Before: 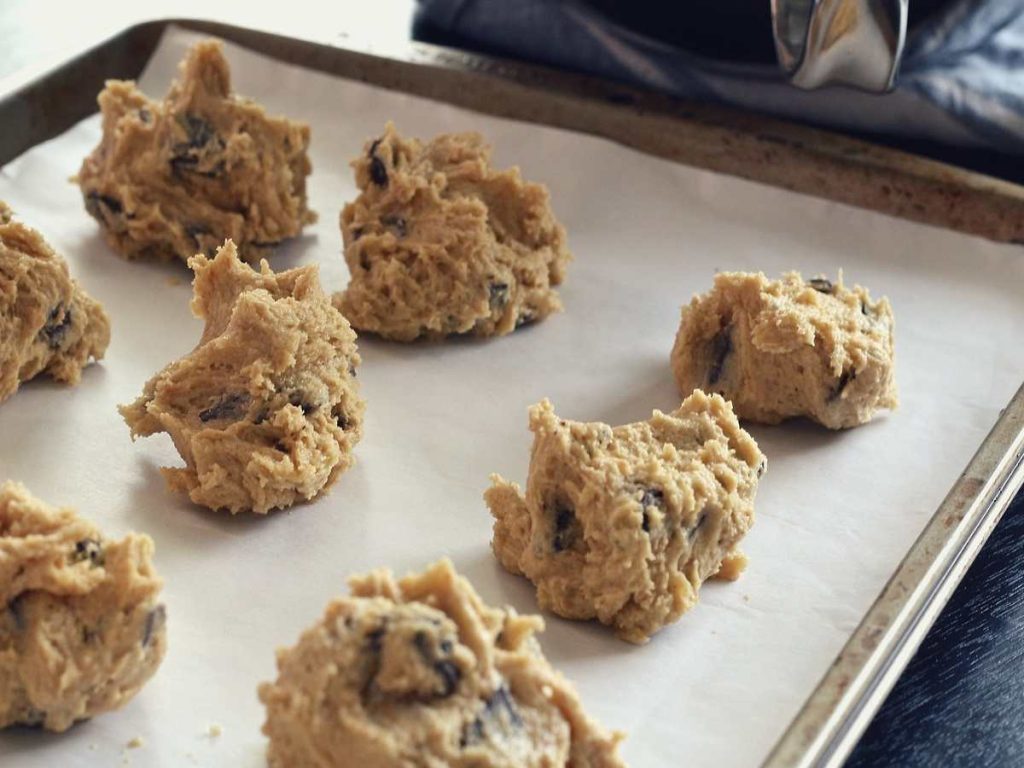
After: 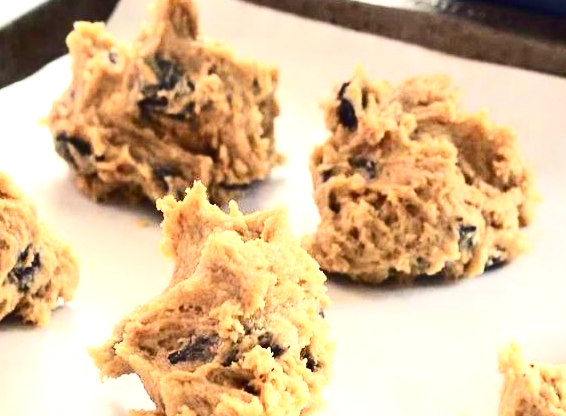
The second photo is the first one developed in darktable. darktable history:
crop and rotate: left 3.066%, top 7.659%, right 41.604%, bottom 38.132%
contrast brightness saturation: contrast 0.402, brightness 0.042, saturation 0.251
exposure: black level correction 0, exposure 1.126 EV, compensate highlight preservation false
